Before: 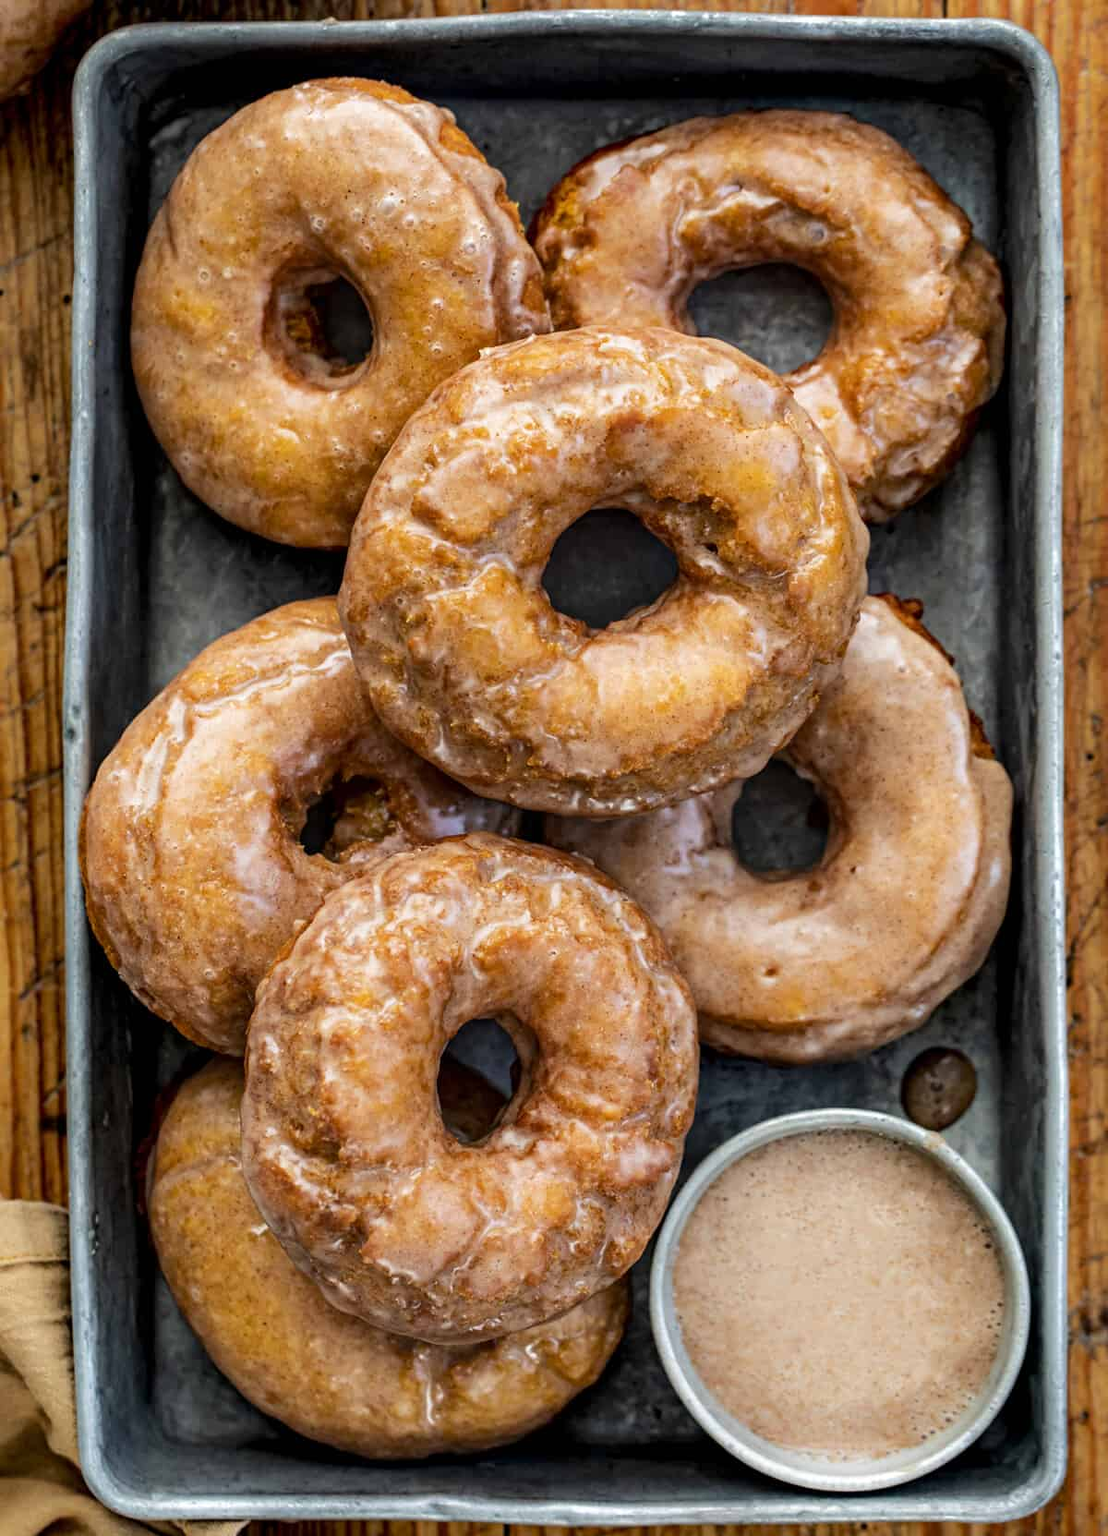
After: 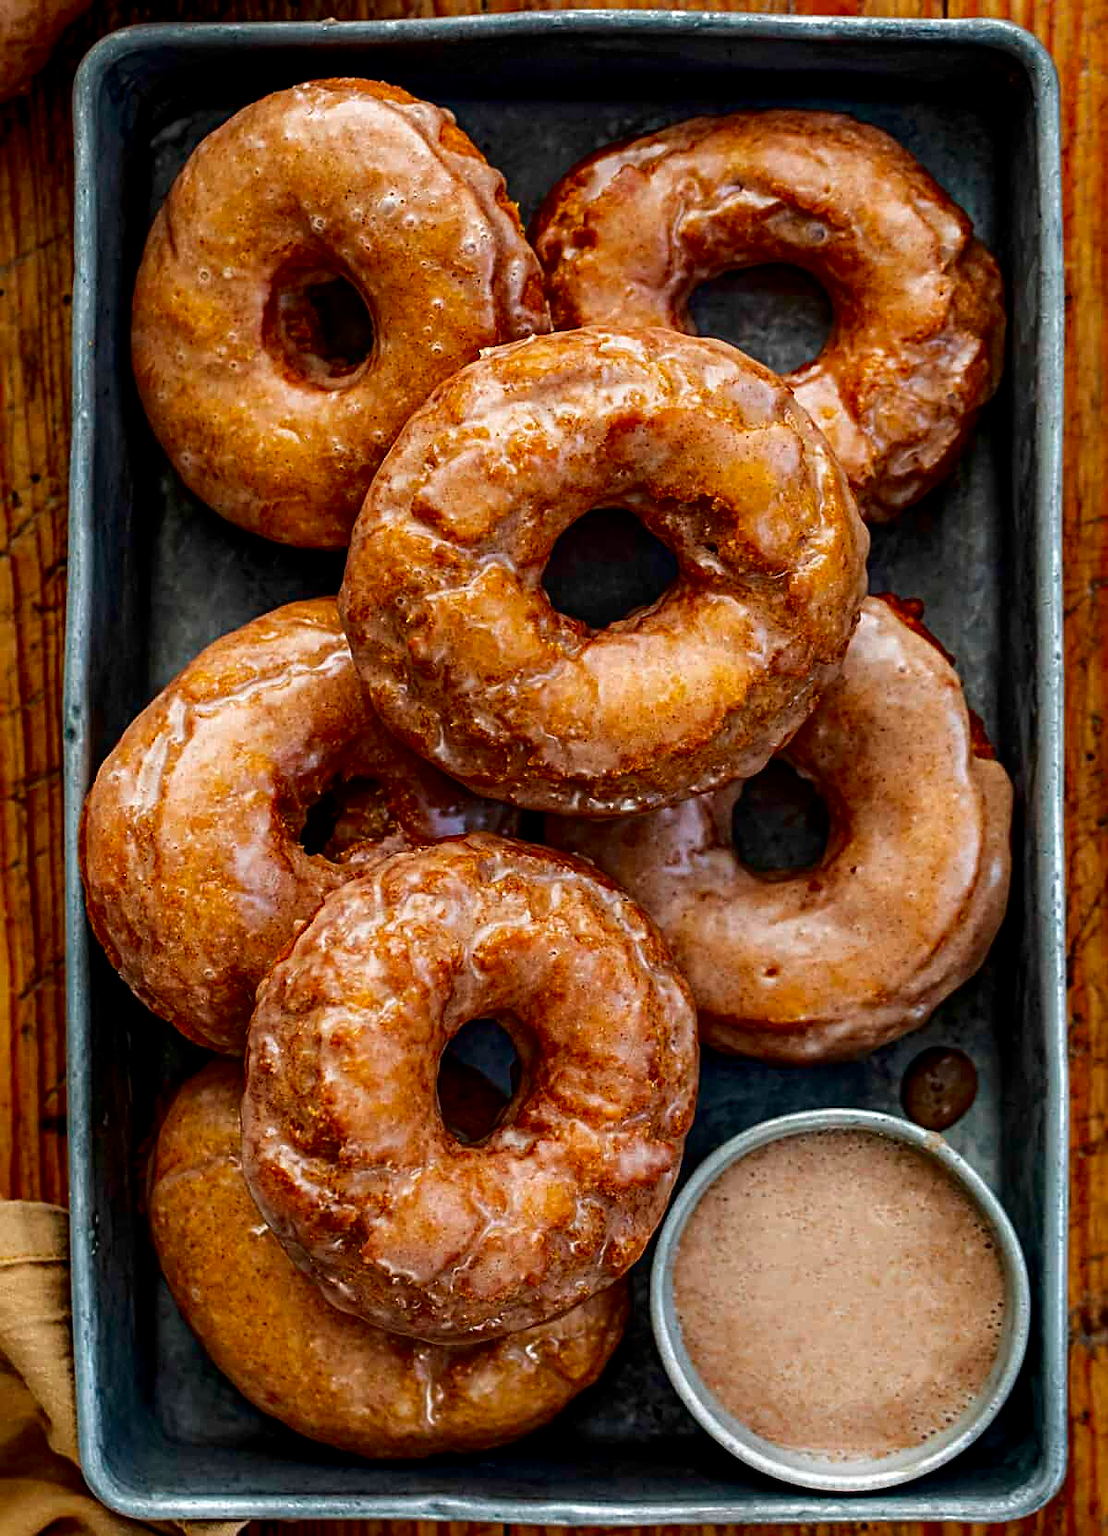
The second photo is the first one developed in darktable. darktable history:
sharpen: on, module defaults
contrast brightness saturation: brightness -0.25, saturation 0.2
exposure: compensate highlight preservation false
